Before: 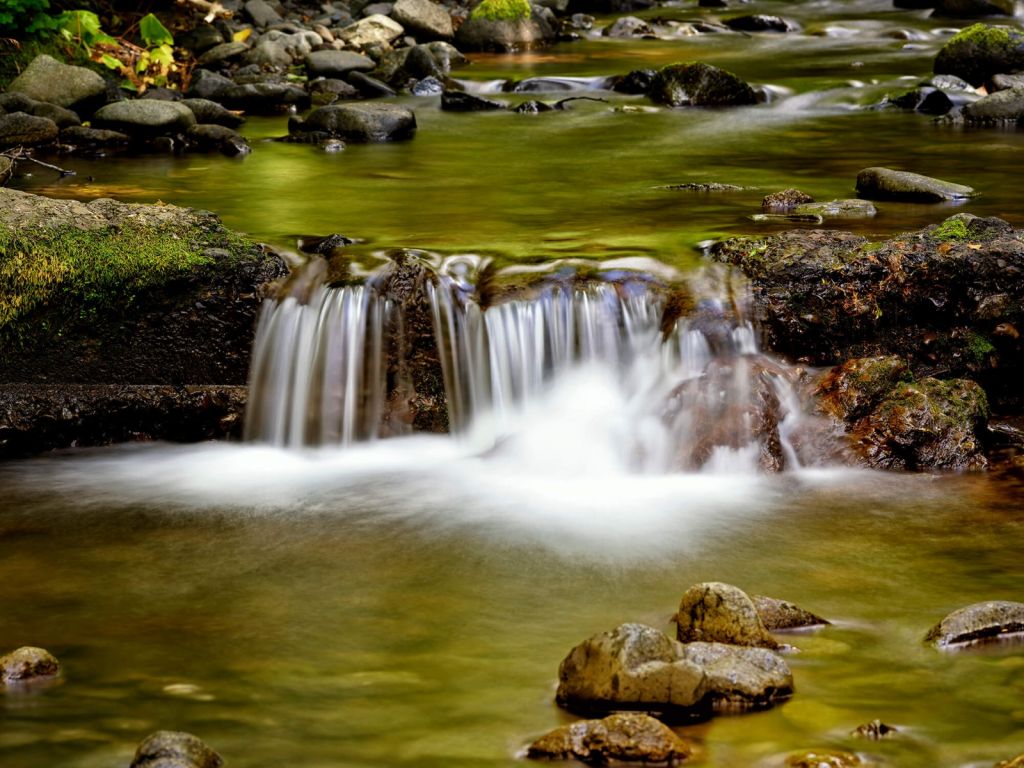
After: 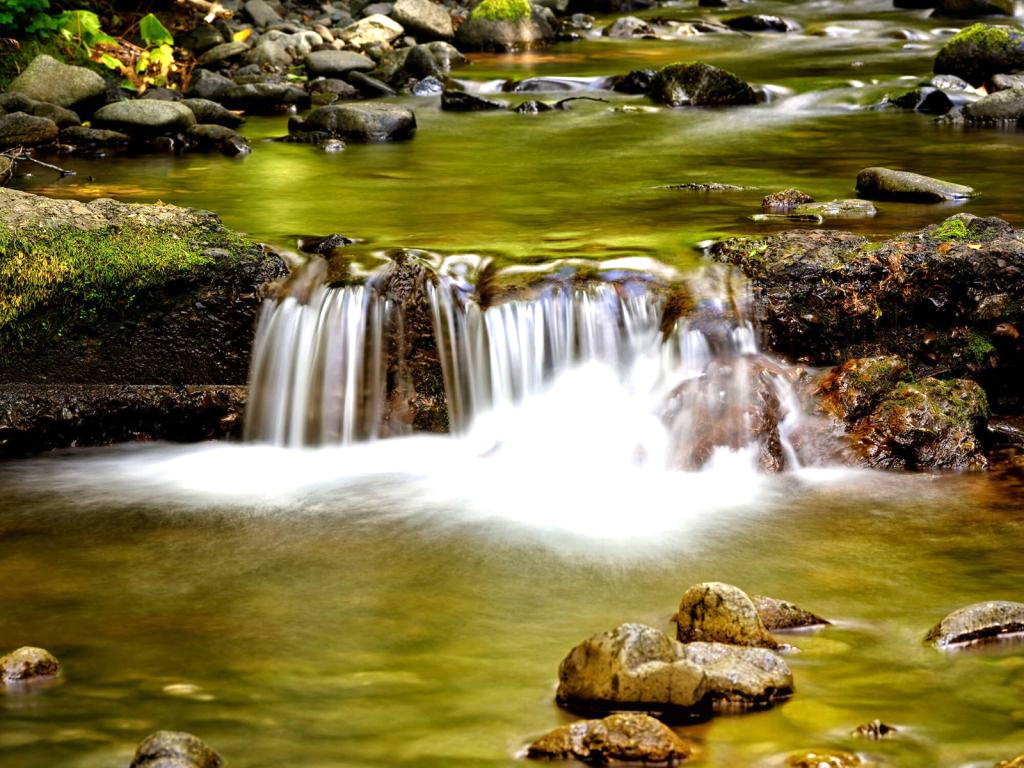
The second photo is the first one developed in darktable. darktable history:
exposure: exposure 0.723 EV, compensate exposure bias true, compensate highlight preservation false
